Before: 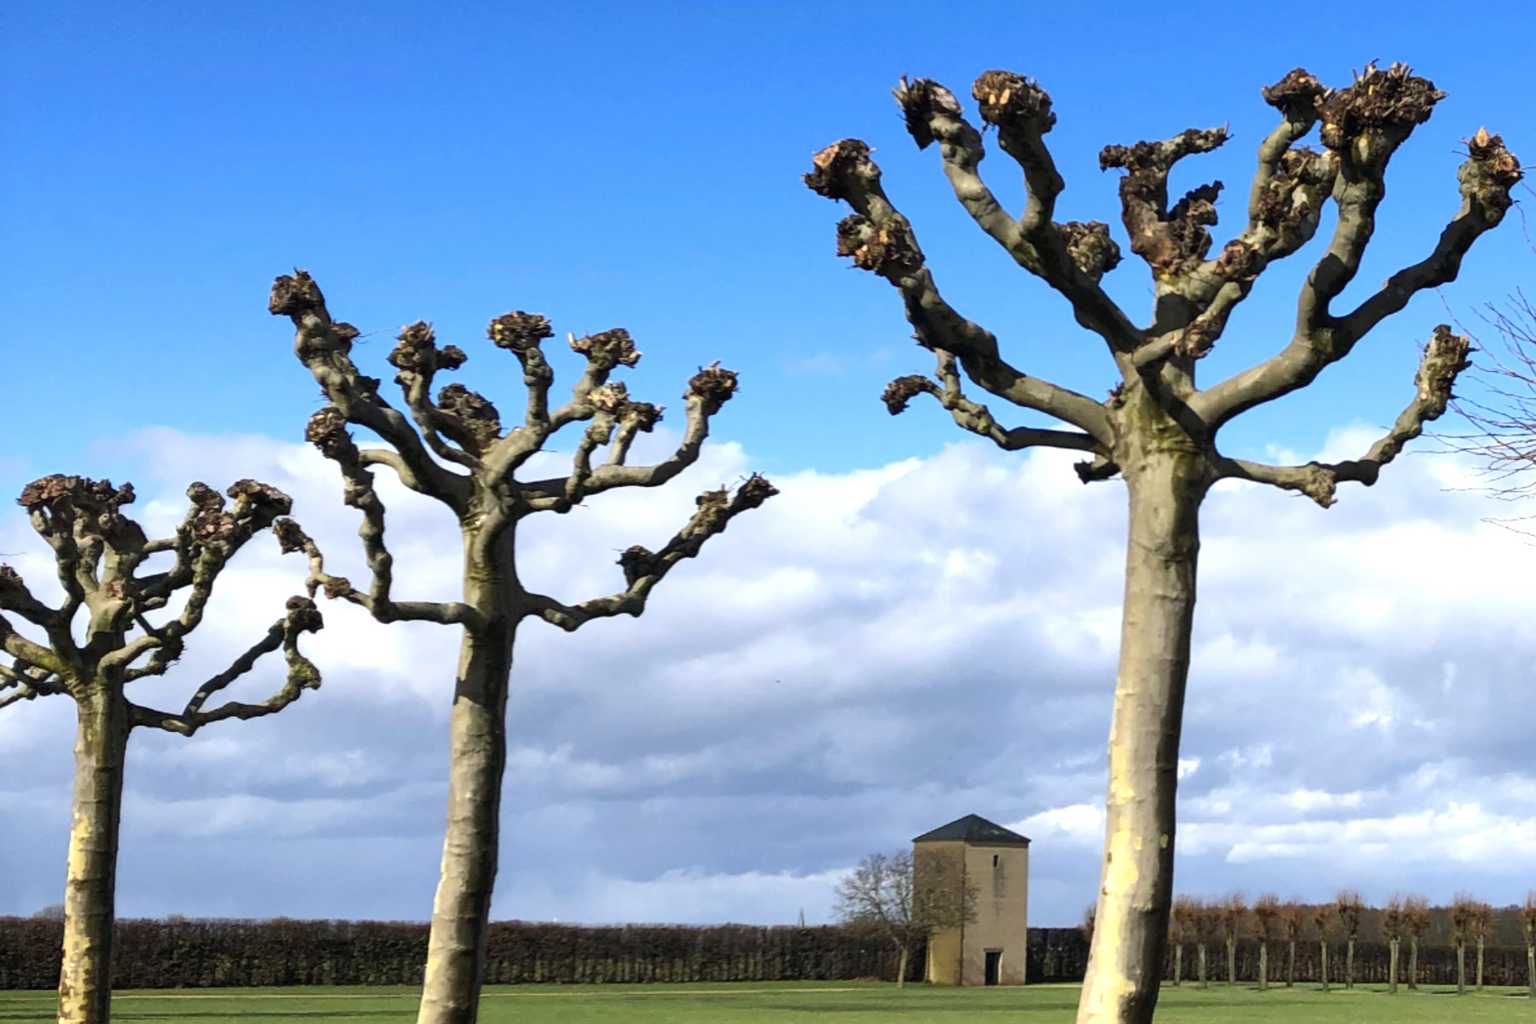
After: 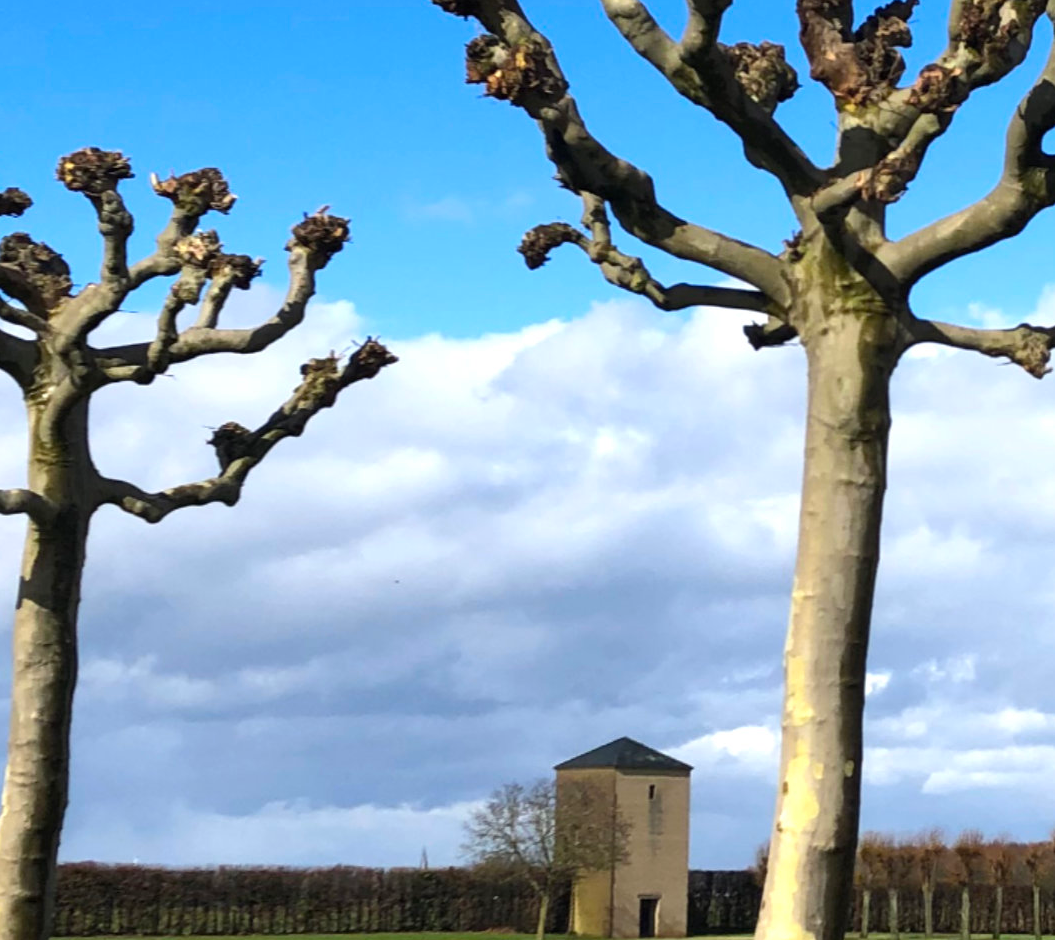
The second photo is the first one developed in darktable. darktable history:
crop and rotate: left 28.62%, top 18.096%, right 12.719%, bottom 3.505%
